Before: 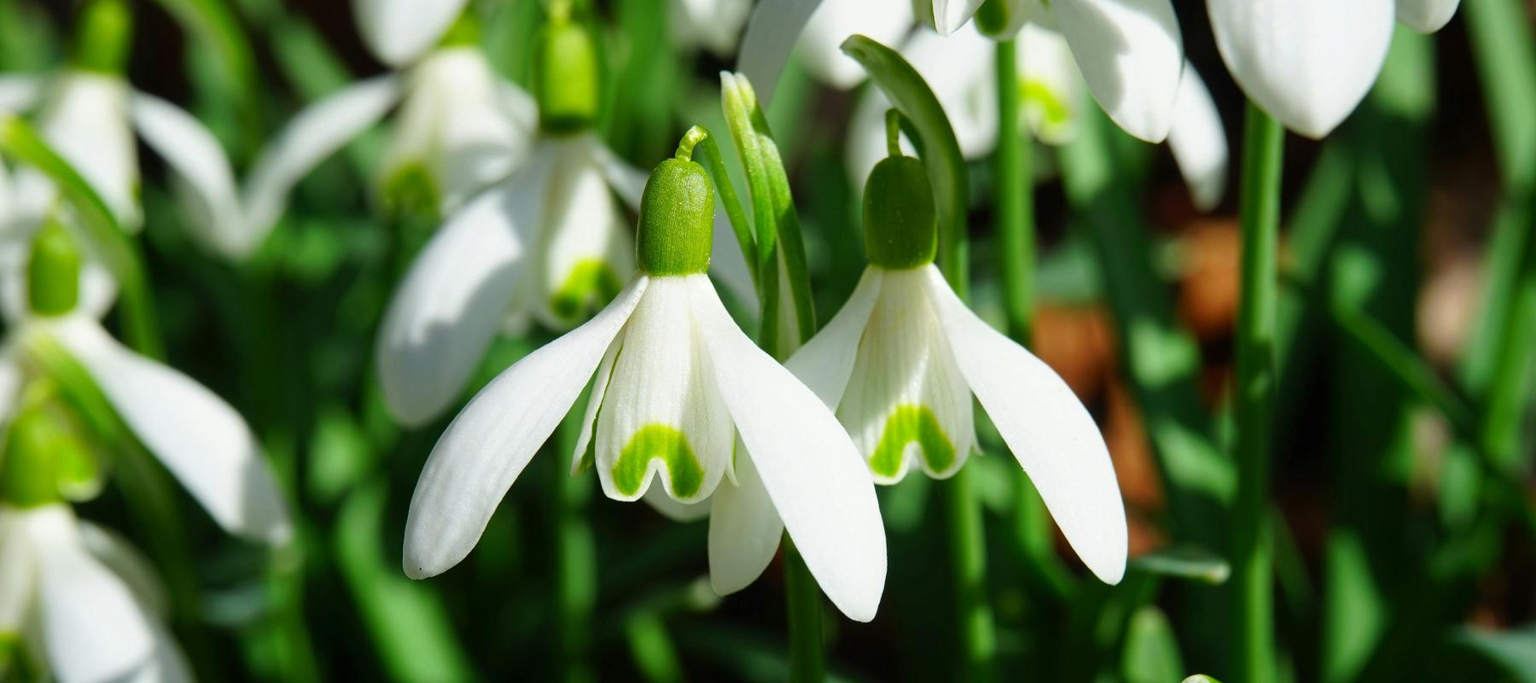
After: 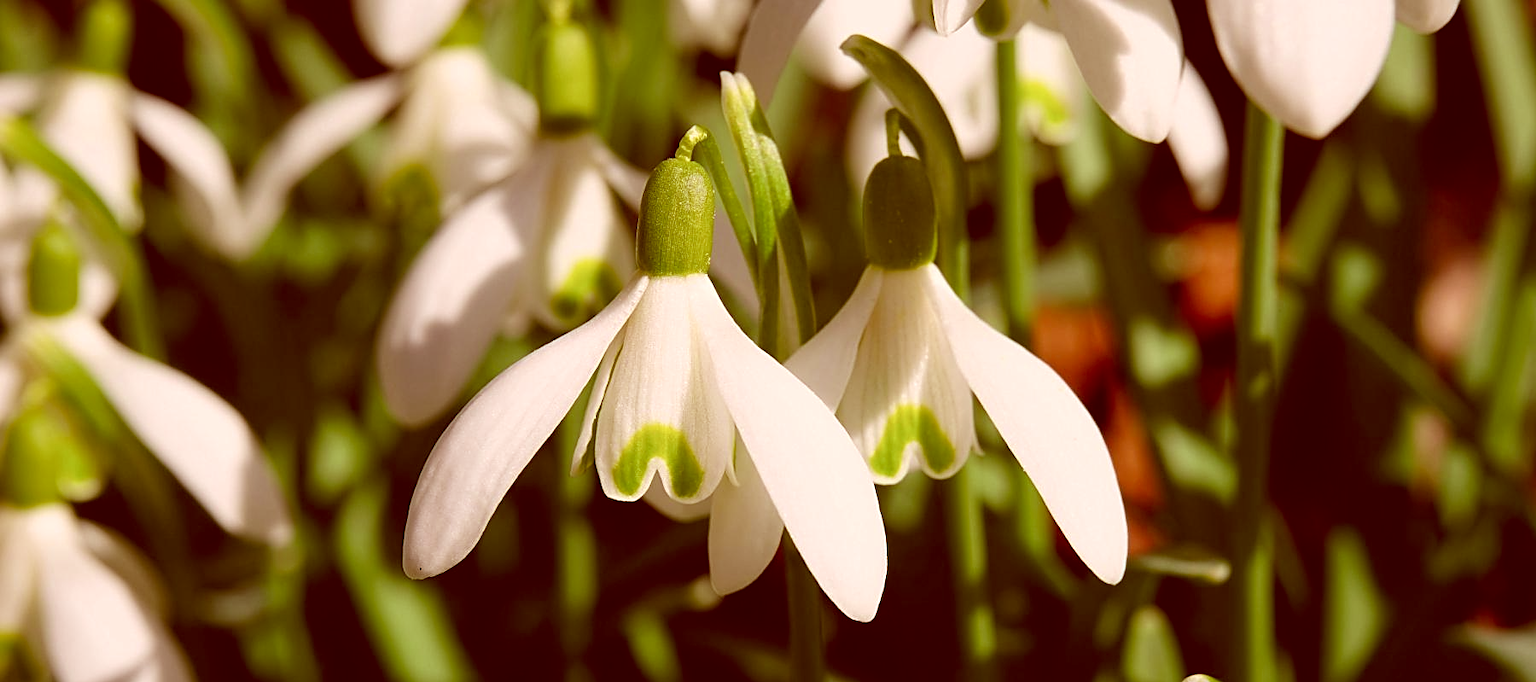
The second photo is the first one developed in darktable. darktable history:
color correction: highlights a* 9.03, highlights b* 8.71, shadows a* 40, shadows b* 40, saturation 0.8
sharpen: on, module defaults
